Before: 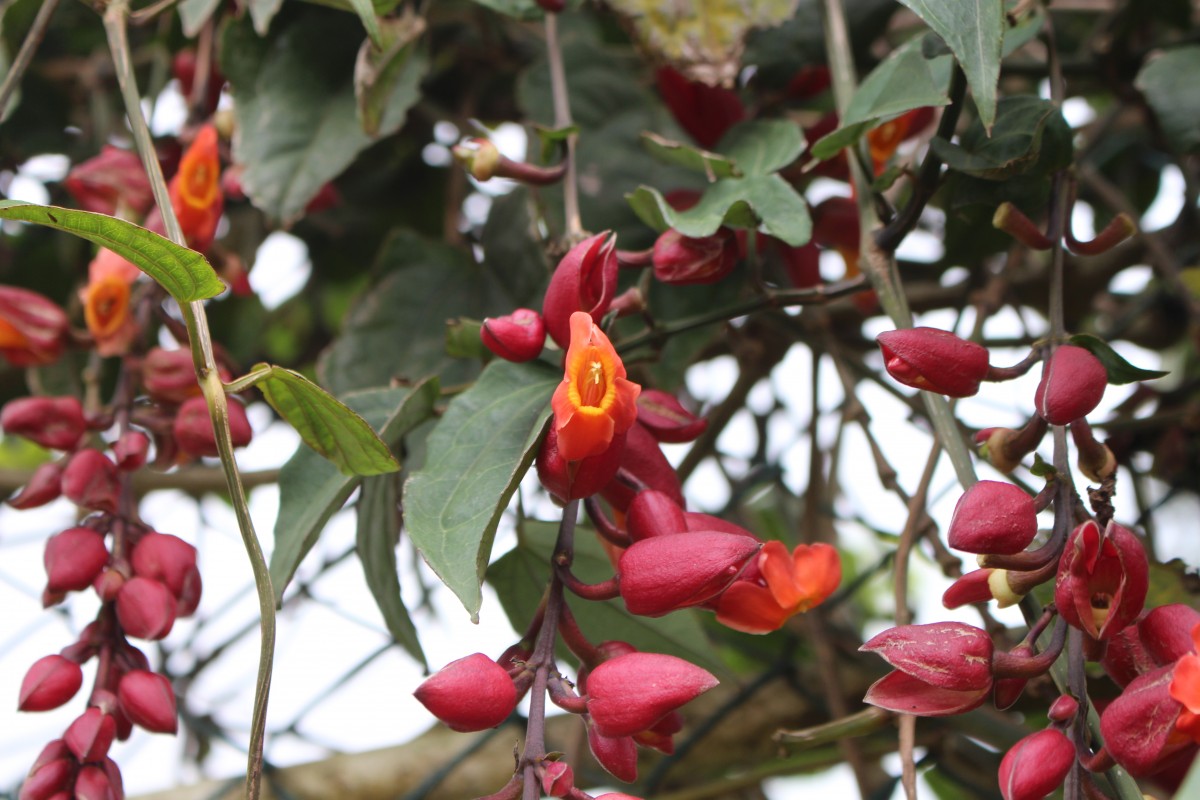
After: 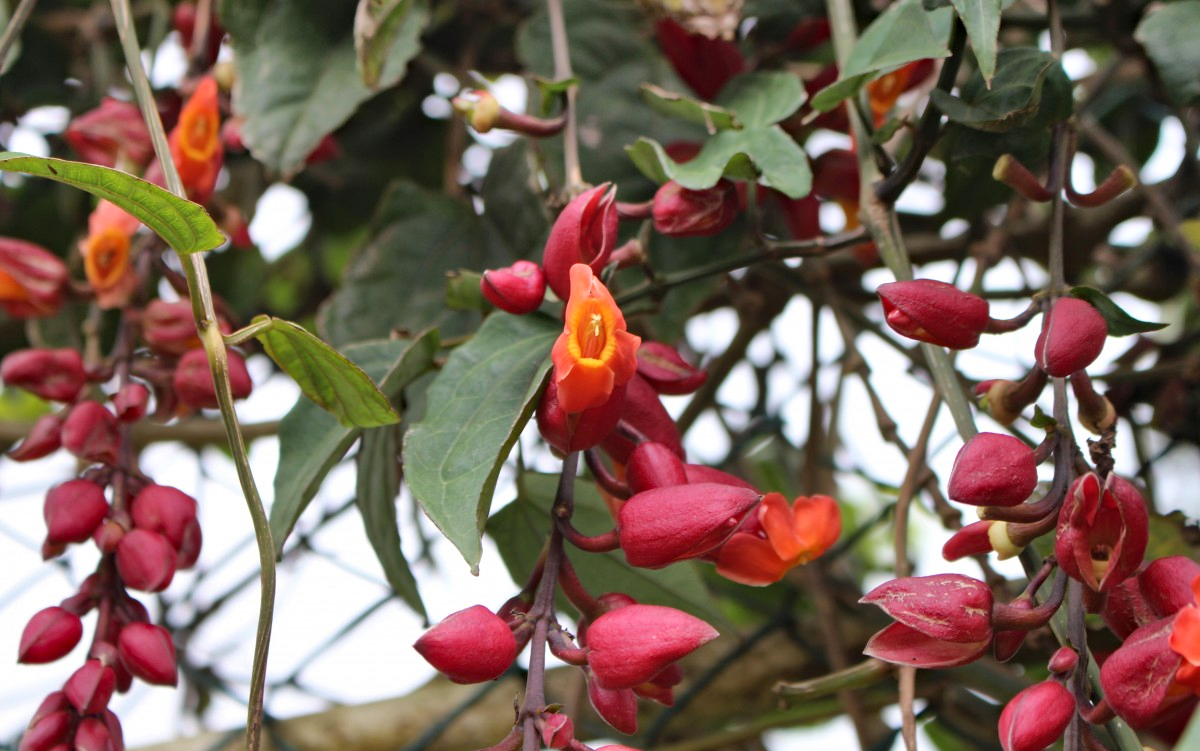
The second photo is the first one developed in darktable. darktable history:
haze removal: compatibility mode true, adaptive false
crop and rotate: top 6.023%
shadows and highlights: shadows 60.01, soften with gaussian
